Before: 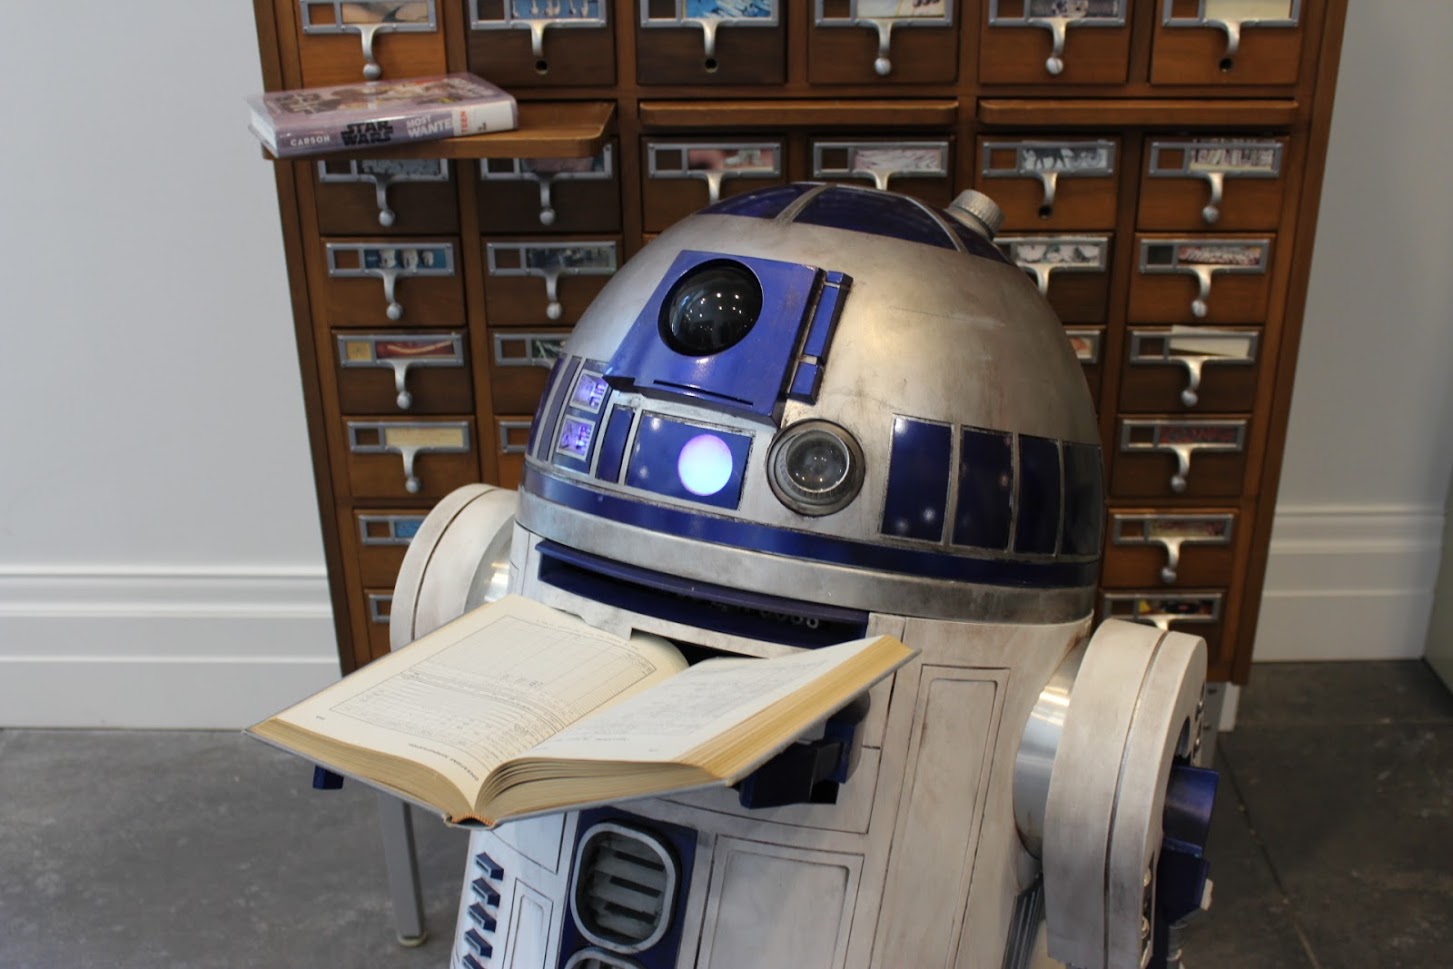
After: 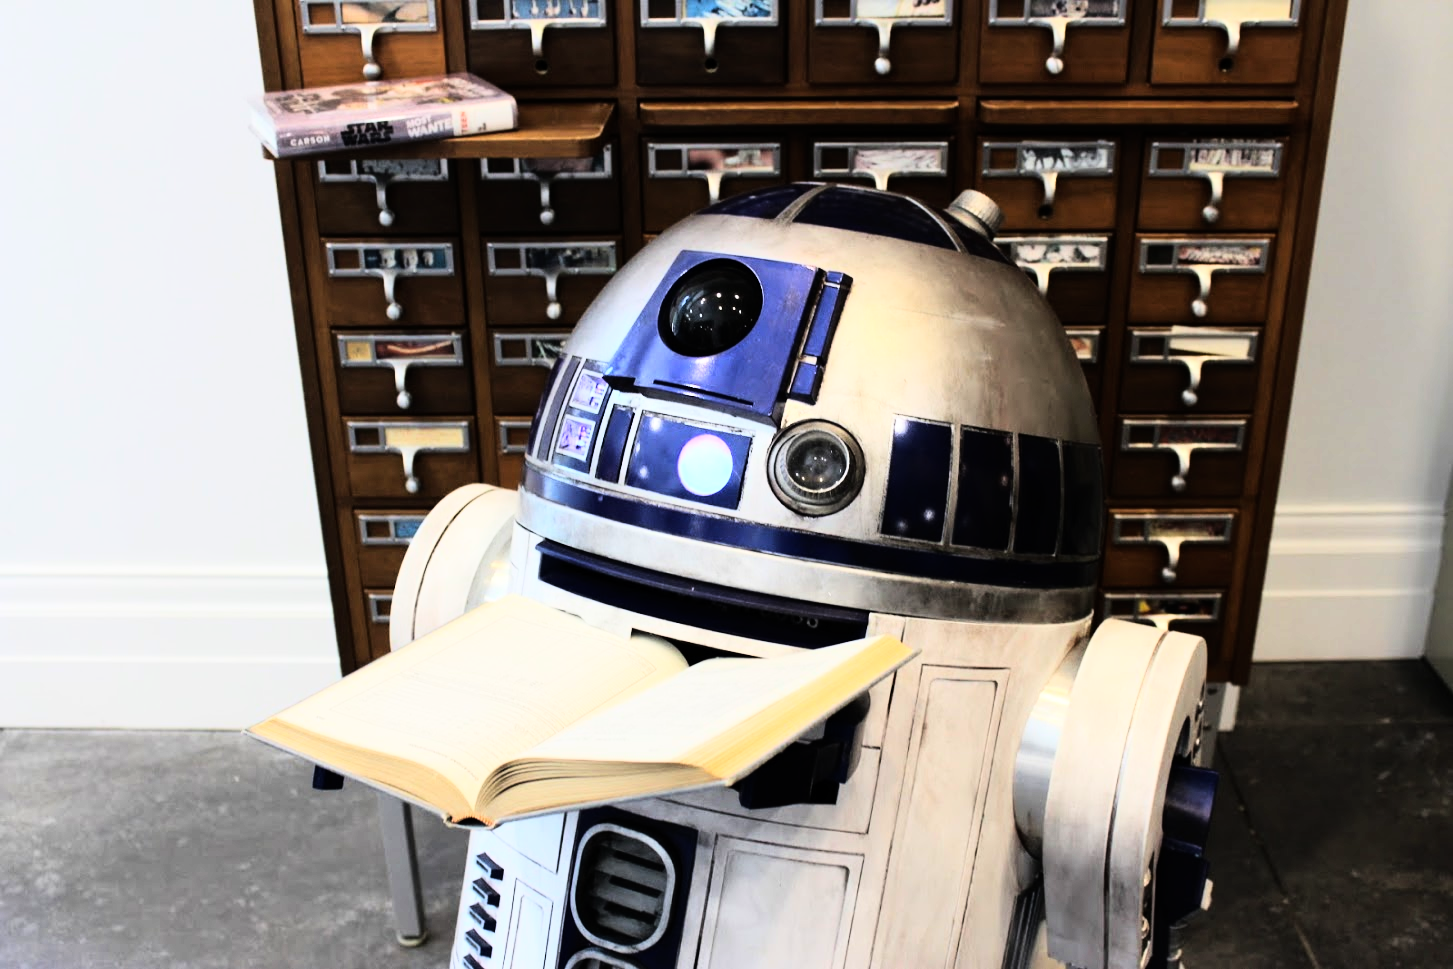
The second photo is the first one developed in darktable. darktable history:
rgb curve: curves: ch0 [(0, 0) (0.21, 0.15) (0.24, 0.21) (0.5, 0.75) (0.75, 0.96) (0.89, 0.99) (1, 1)]; ch1 [(0, 0.02) (0.21, 0.13) (0.25, 0.2) (0.5, 0.67) (0.75, 0.9) (0.89, 0.97) (1, 1)]; ch2 [(0, 0.02) (0.21, 0.13) (0.25, 0.2) (0.5, 0.67) (0.75, 0.9) (0.89, 0.97) (1, 1)], compensate middle gray true
